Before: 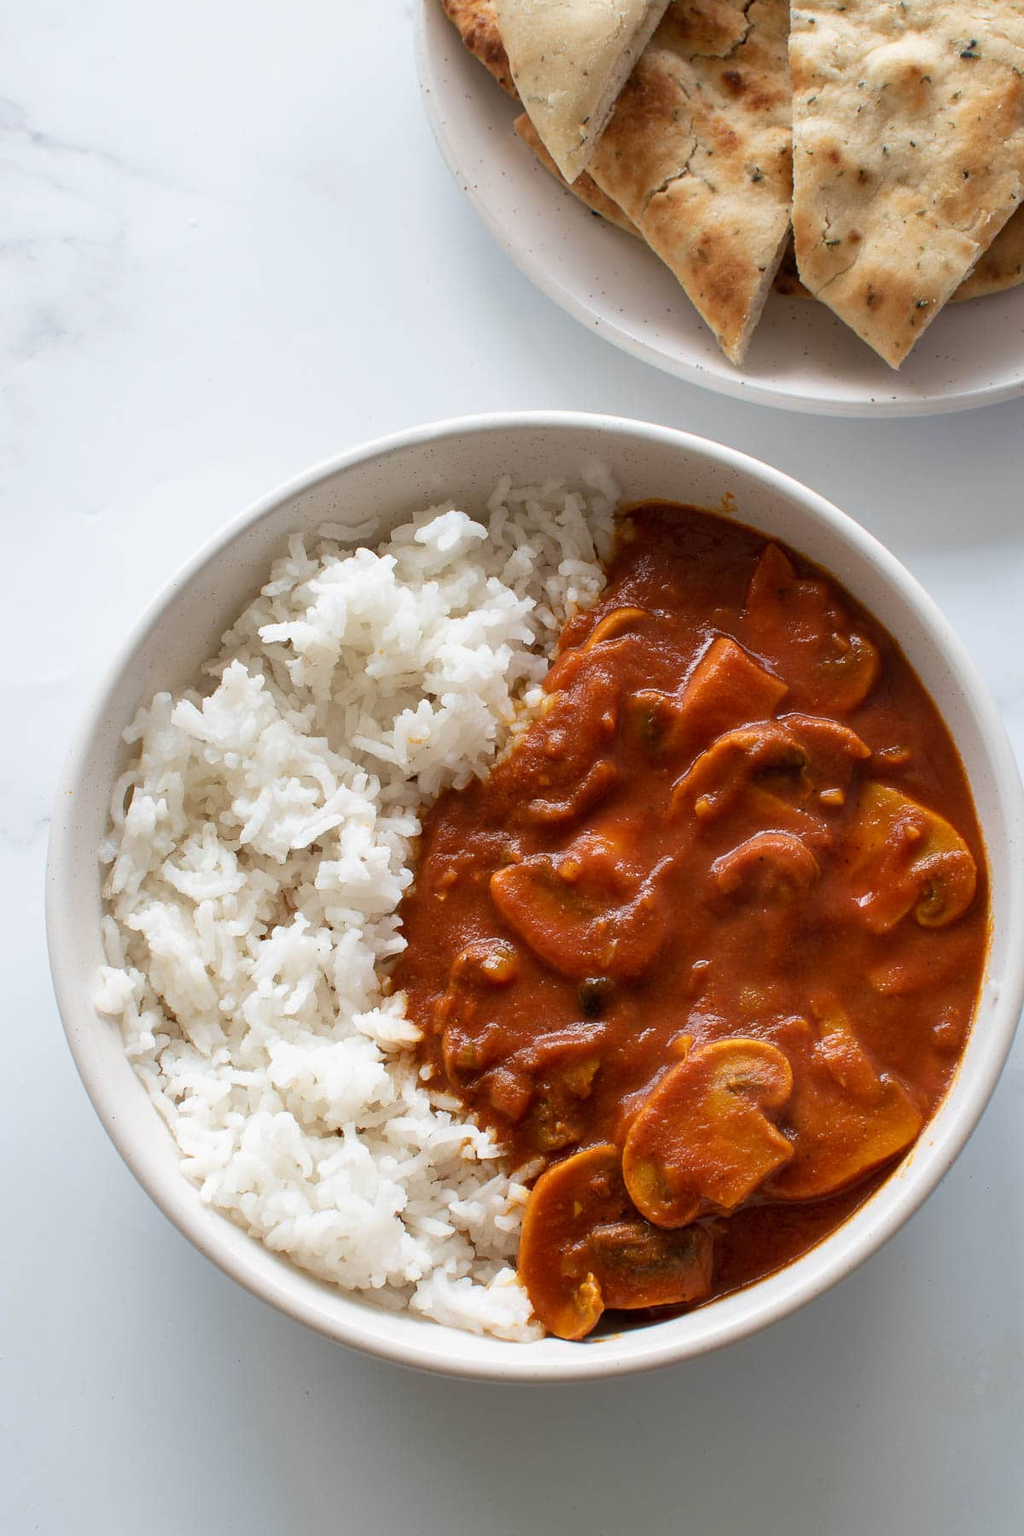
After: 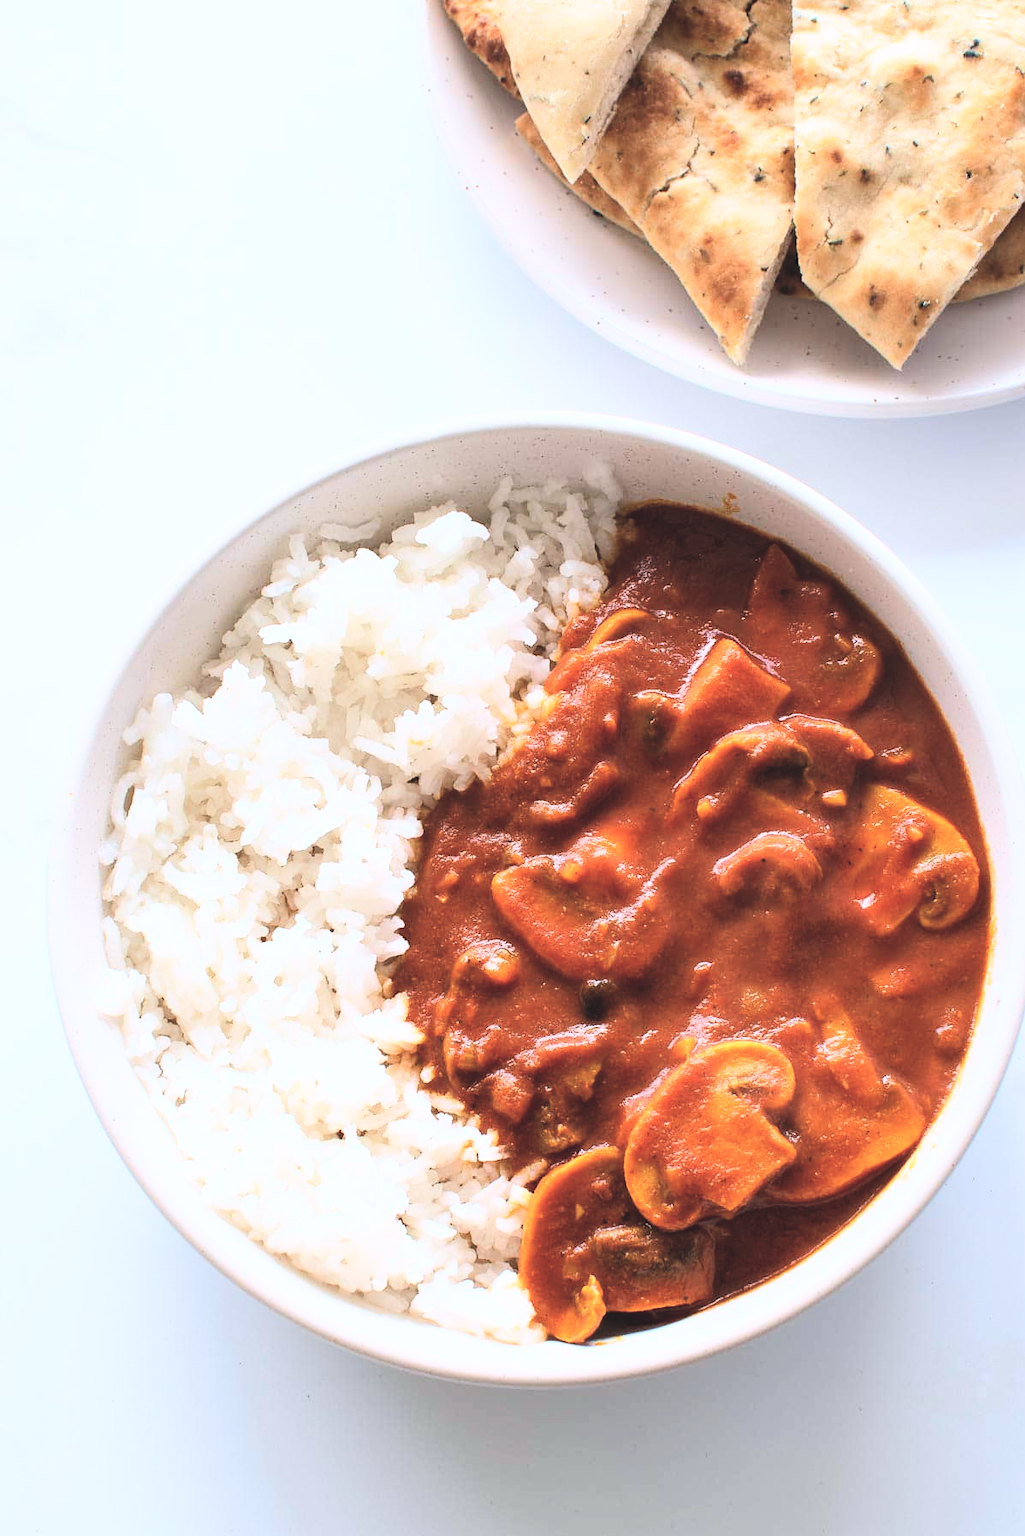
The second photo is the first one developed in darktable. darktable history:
base curve: curves: ch0 [(0, 0) (0.007, 0.004) (0.027, 0.03) (0.046, 0.07) (0.207, 0.54) (0.442, 0.872) (0.673, 0.972) (1, 1)]
crop: top 0.082%, bottom 0.157%
color calibration: illuminant as shot in camera, x 0.358, y 0.373, temperature 4628.91 K
exposure: black level correction -0.015, exposure -0.129 EV, compensate highlight preservation false
